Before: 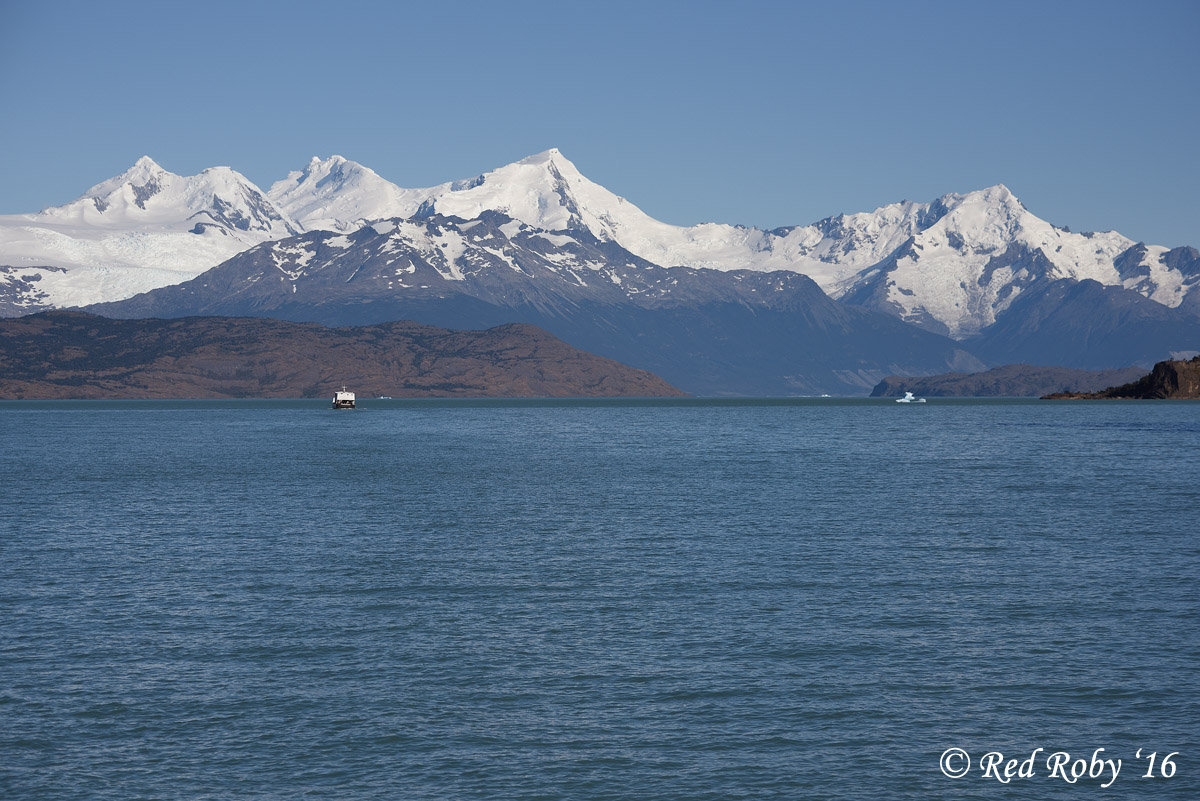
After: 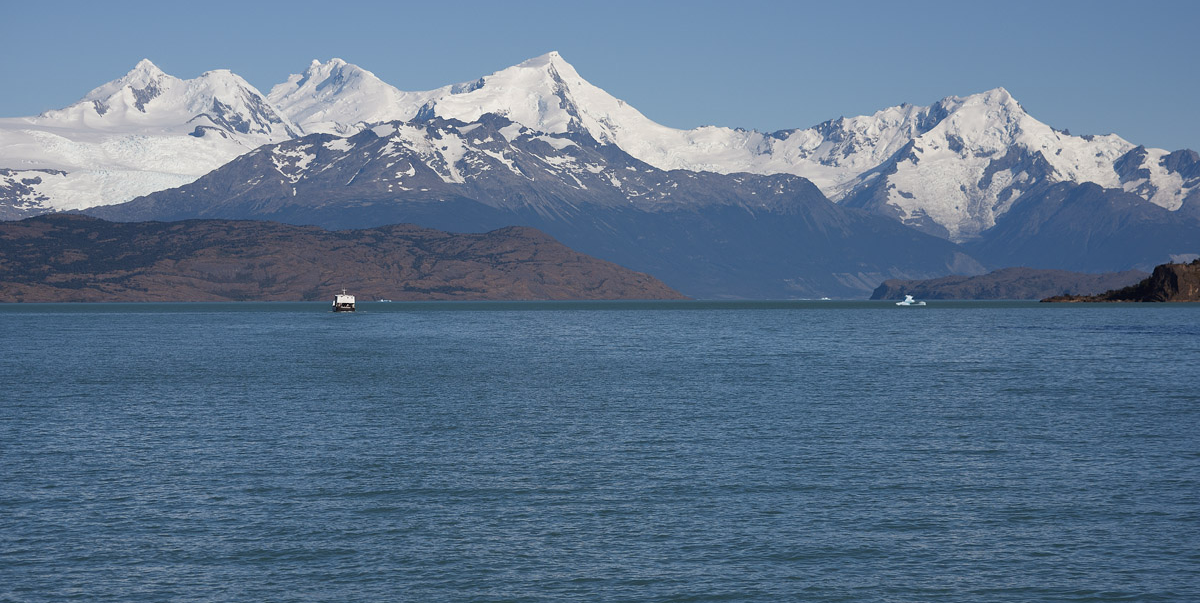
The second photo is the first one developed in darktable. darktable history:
crop and rotate: top 12.132%, bottom 12.465%
